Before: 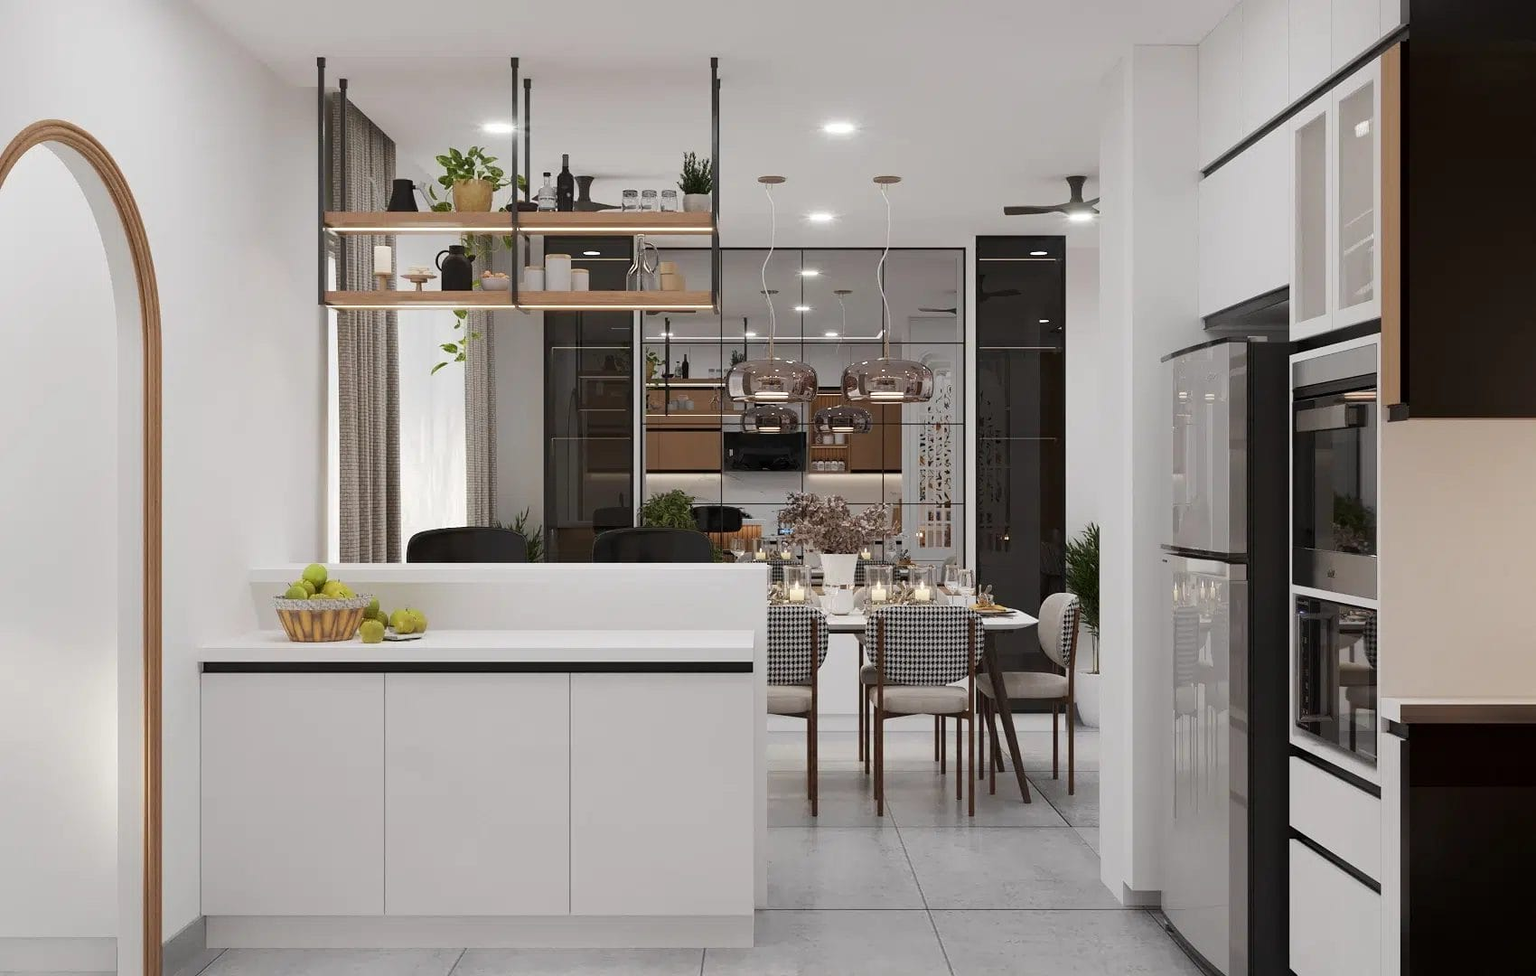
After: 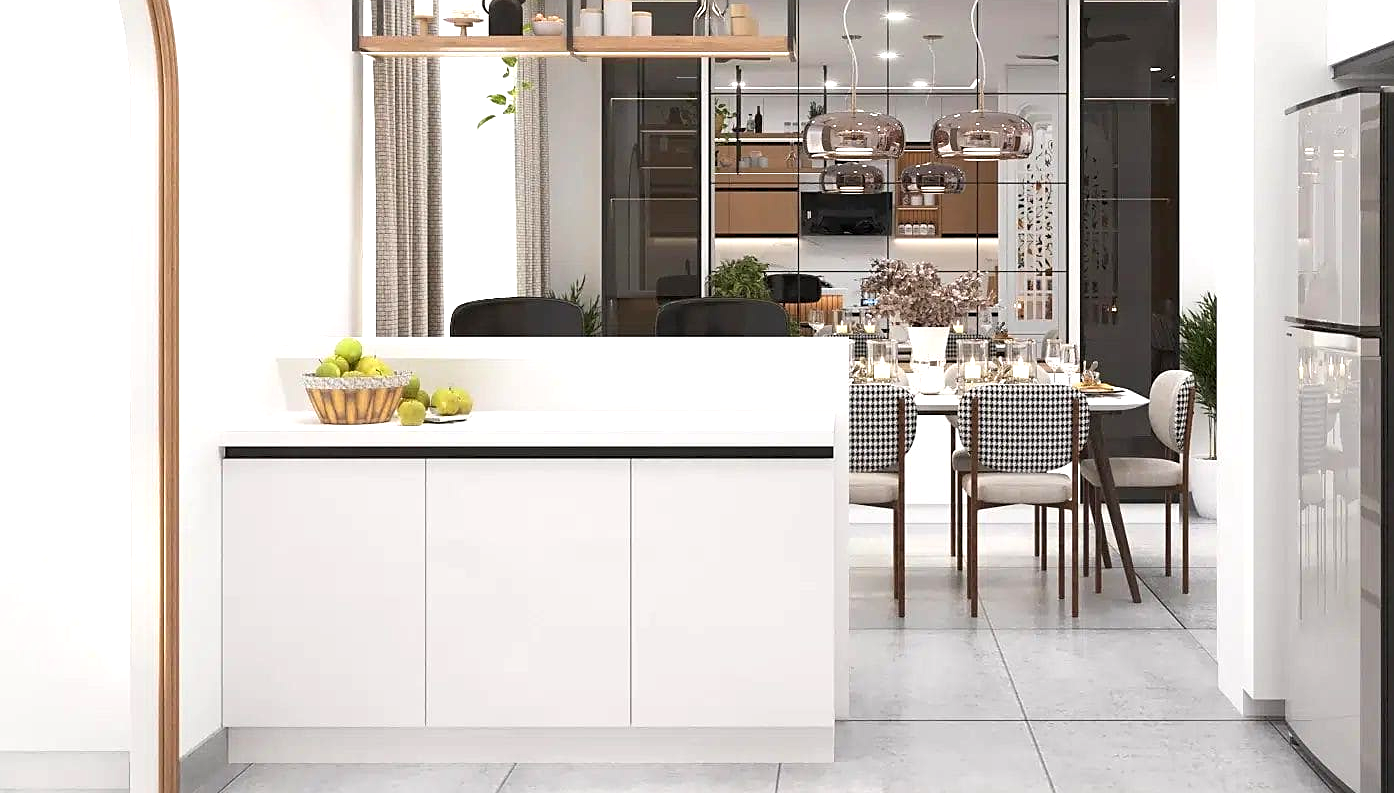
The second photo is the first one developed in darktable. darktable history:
exposure: exposure 0.921 EV, compensate highlight preservation false
sharpen: radius 1.864, amount 0.398, threshold 1.271
crop: top 26.531%, right 17.959%
